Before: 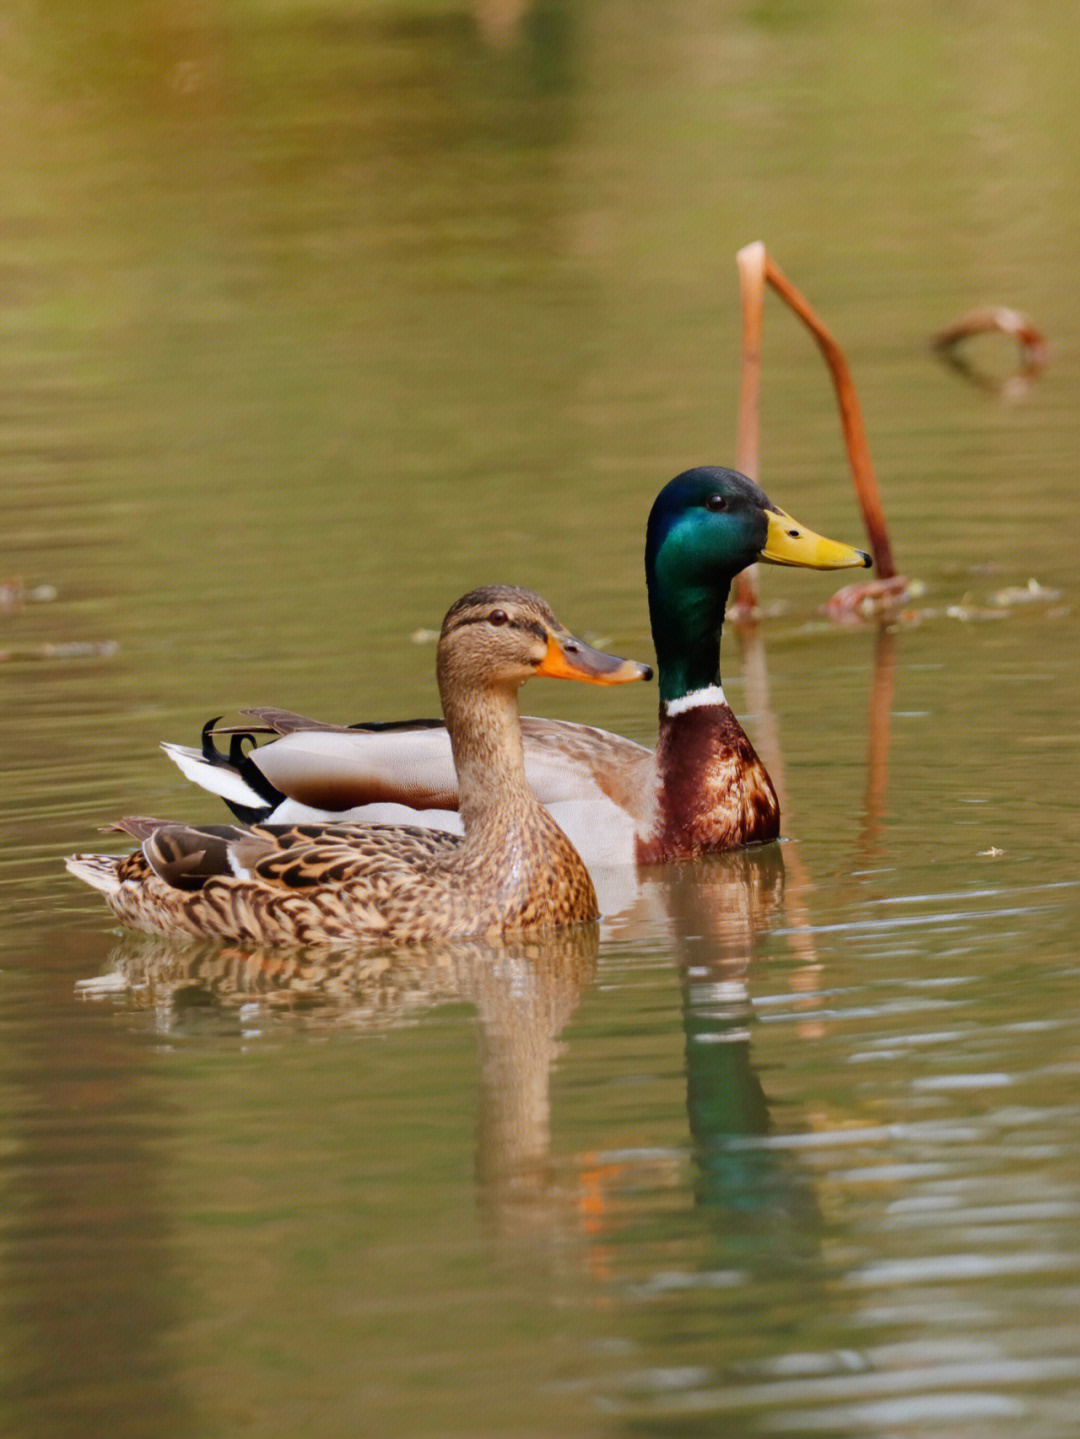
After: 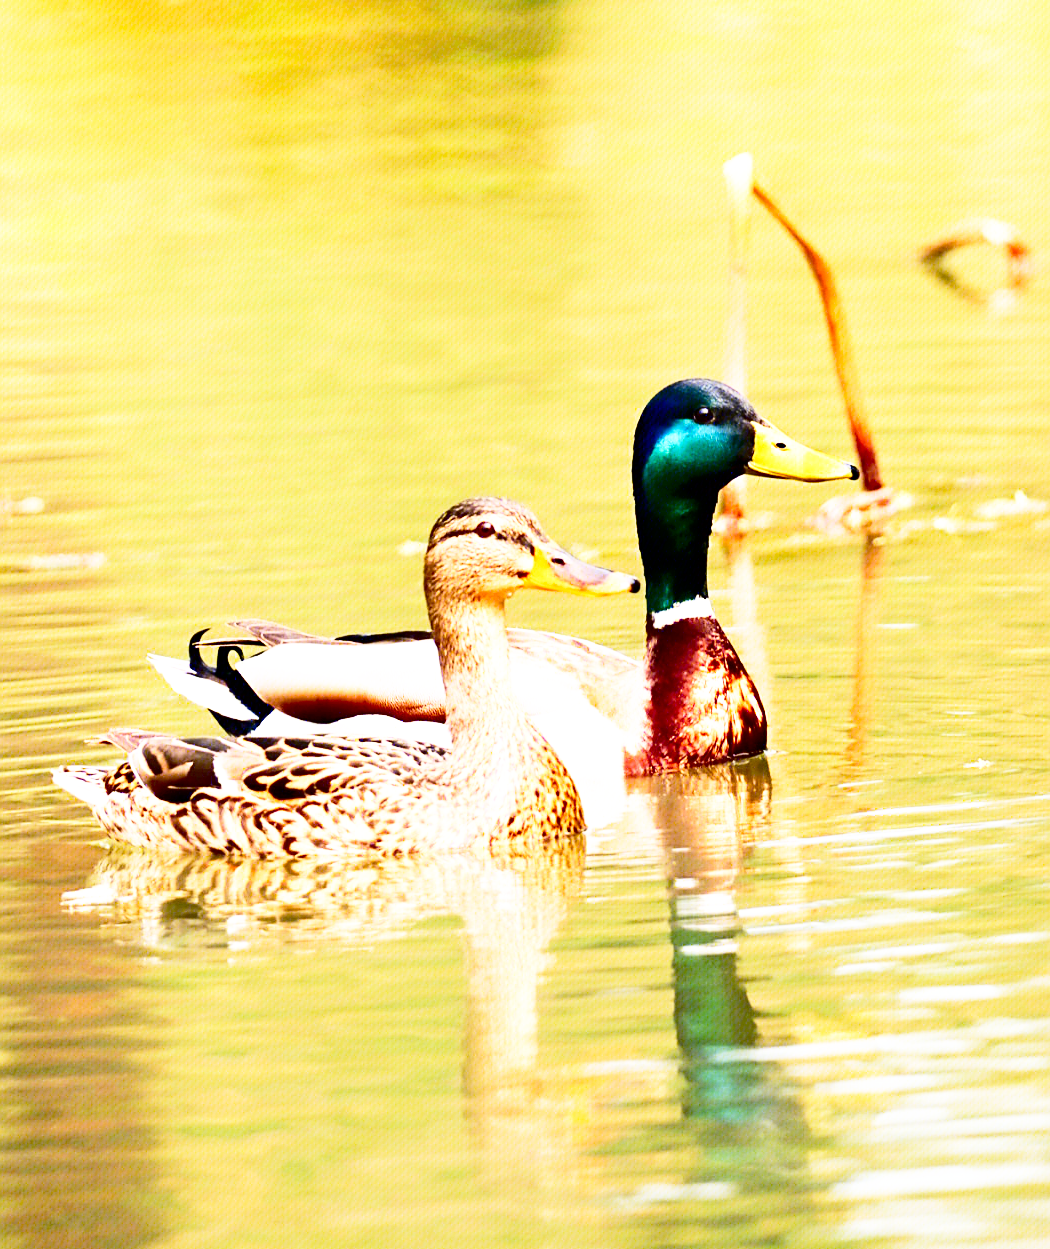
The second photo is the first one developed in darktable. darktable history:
sharpen: on, module defaults
exposure: black level correction 0.001, exposure 1.049 EV, compensate highlight preservation false
base curve: curves: ch0 [(0, 0) (0.012, 0.01) (0.073, 0.168) (0.31, 0.711) (0.645, 0.957) (1, 1)], preserve colors none
contrast brightness saturation: contrast 0.236, brightness -0.231, saturation 0.147
crop: left 1.264%, top 6.173%, right 1.501%, bottom 7.022%
